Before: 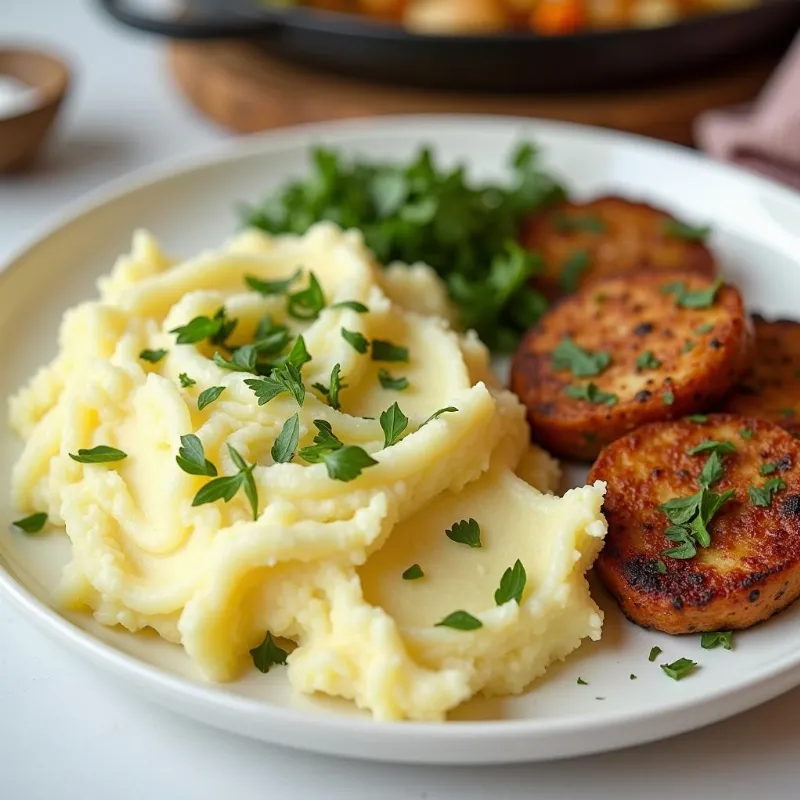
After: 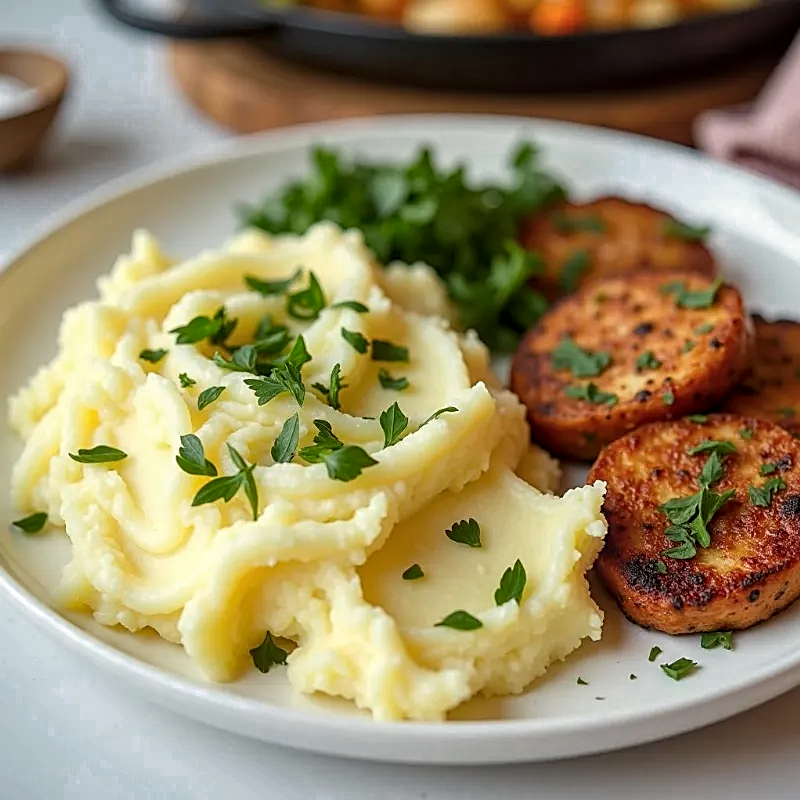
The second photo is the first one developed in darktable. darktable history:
sharpen: on, module defaults
local contrast: on, module defaults
color zones: curves: ch0 [(0.25, 0.5) (0.636, 0.25) (0.75, 0.5)], mix 40.73%
